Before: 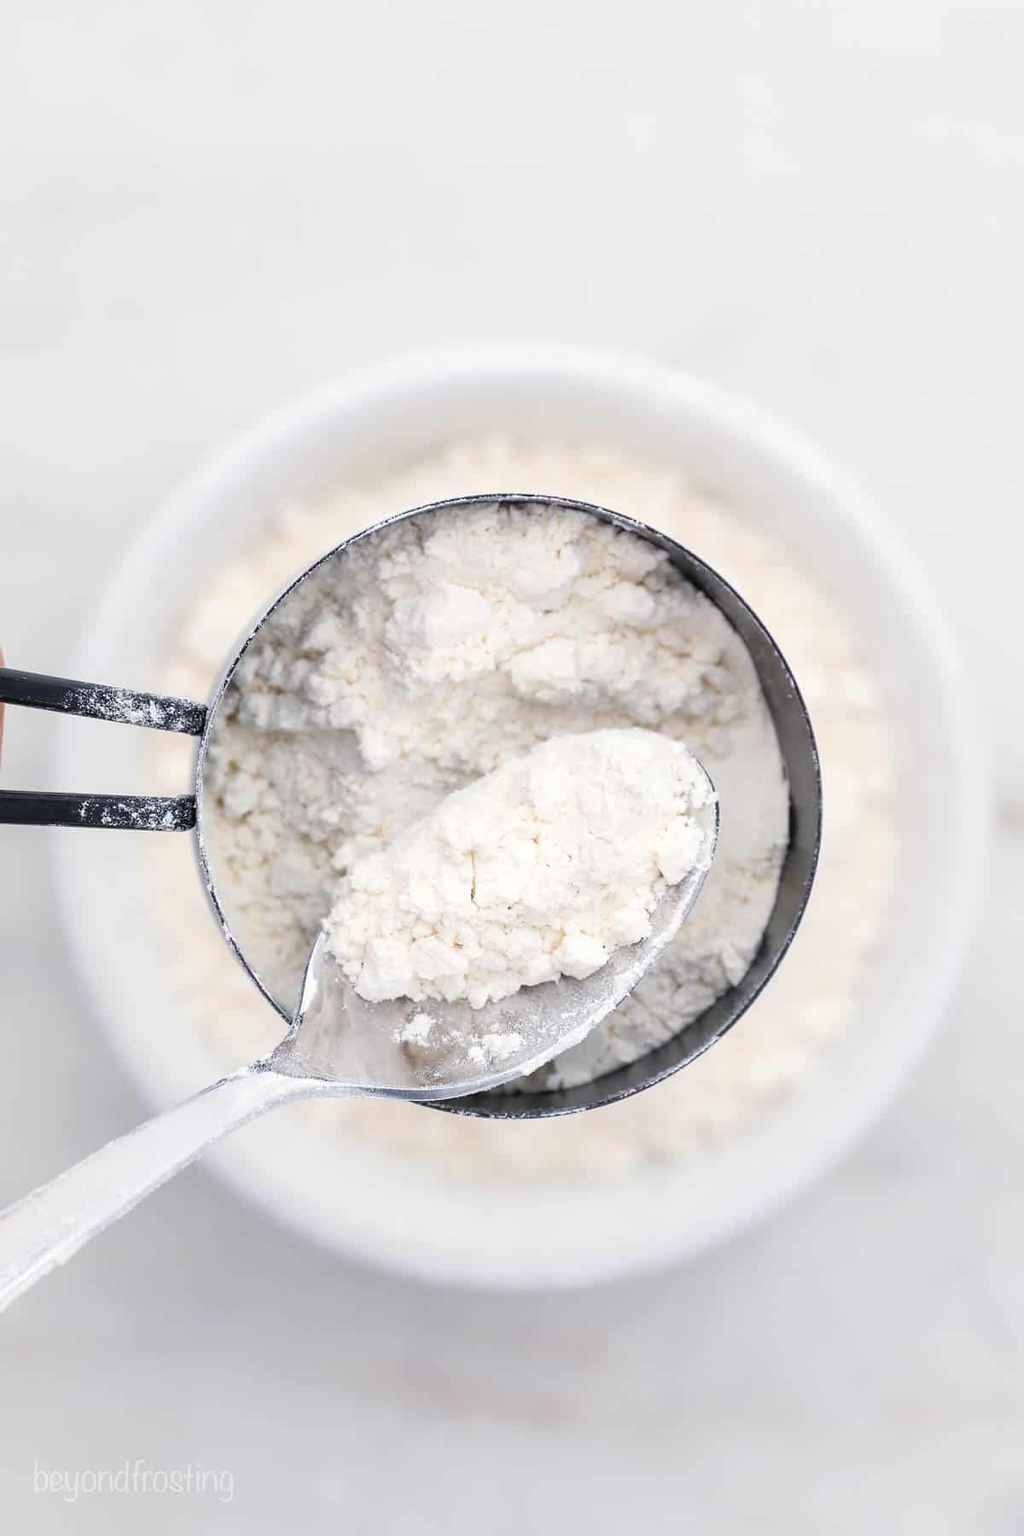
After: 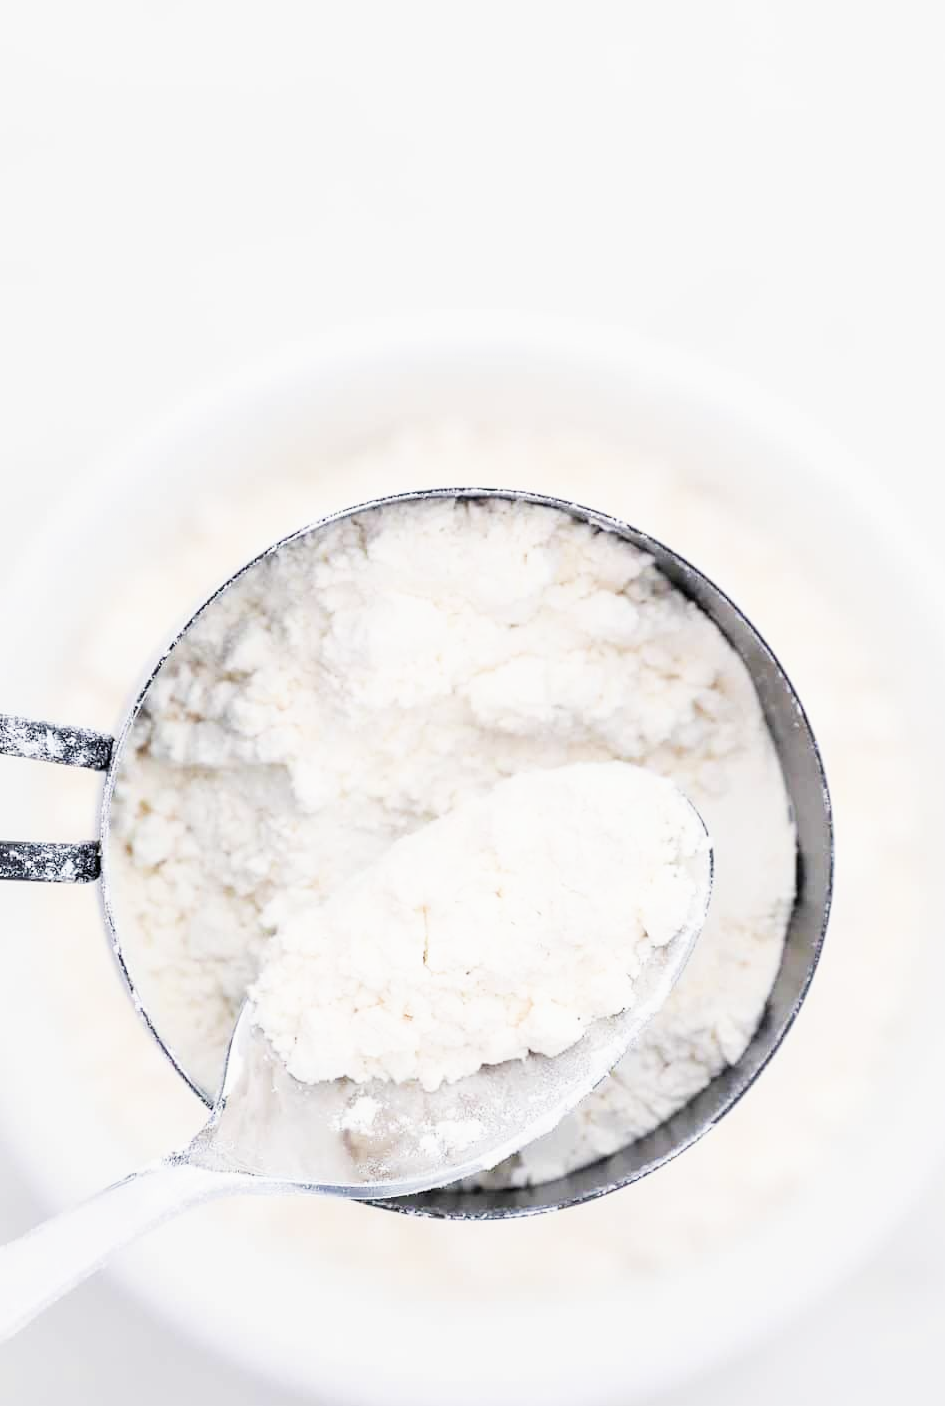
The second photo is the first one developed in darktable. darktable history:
filmic rgb: black relative exposure -7.65 EV, hardness 4.02, contrast 1.1, highlights saturation mix -30%
crop and rotate: left 10.77%, top 5.1%, right 10.41%, bottom 16.76%
exposure: black level correction 0, exposure 1.125 EV, compensate exposure bias true, compensate highlight preservation false
